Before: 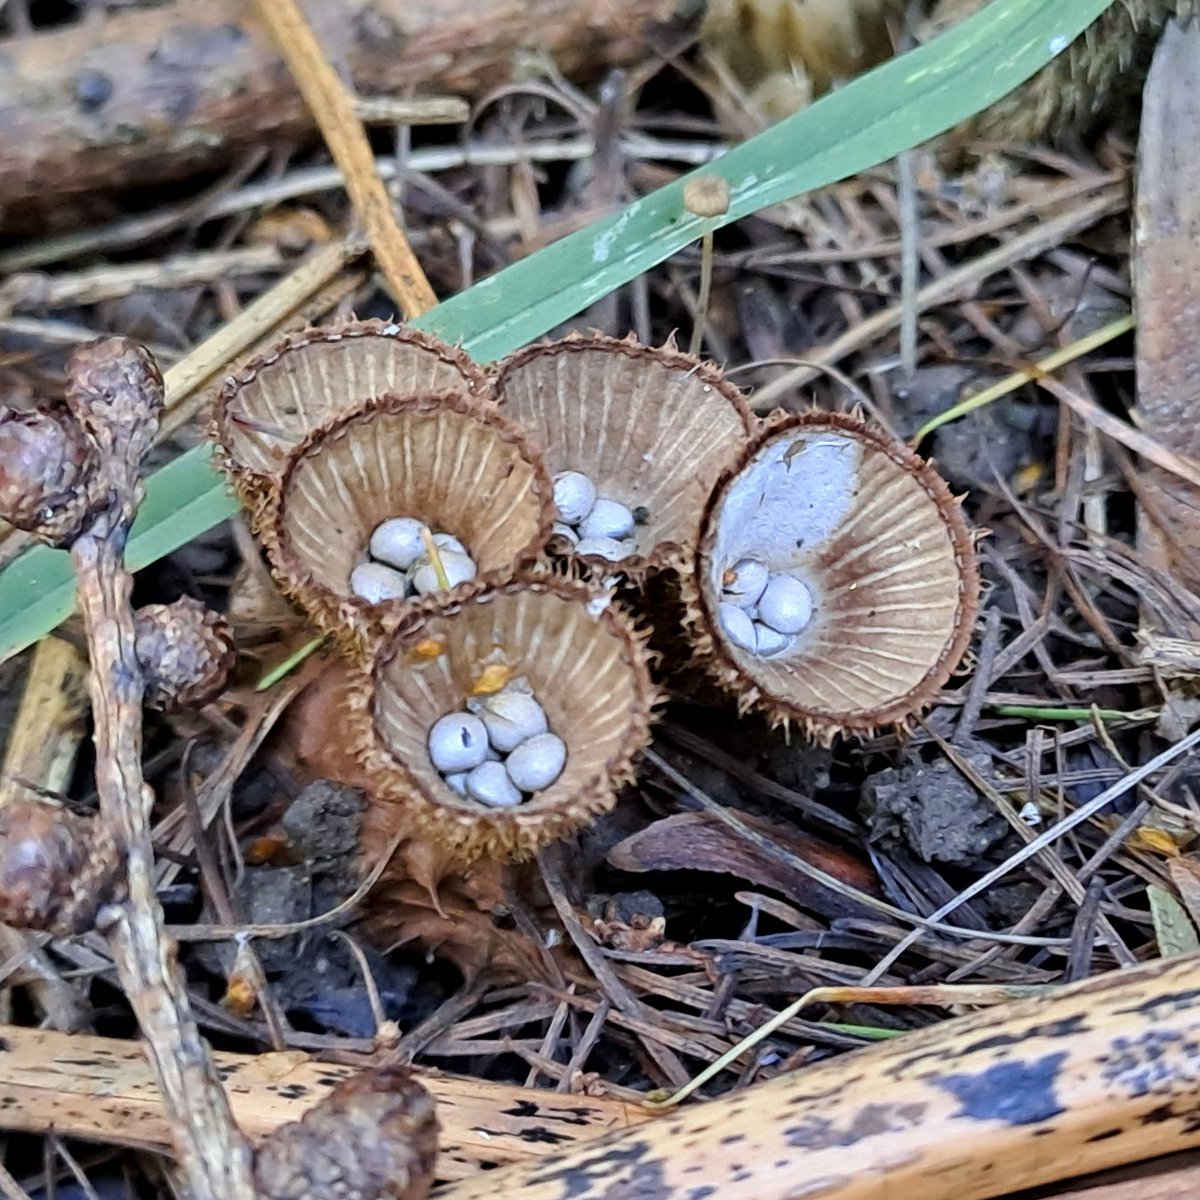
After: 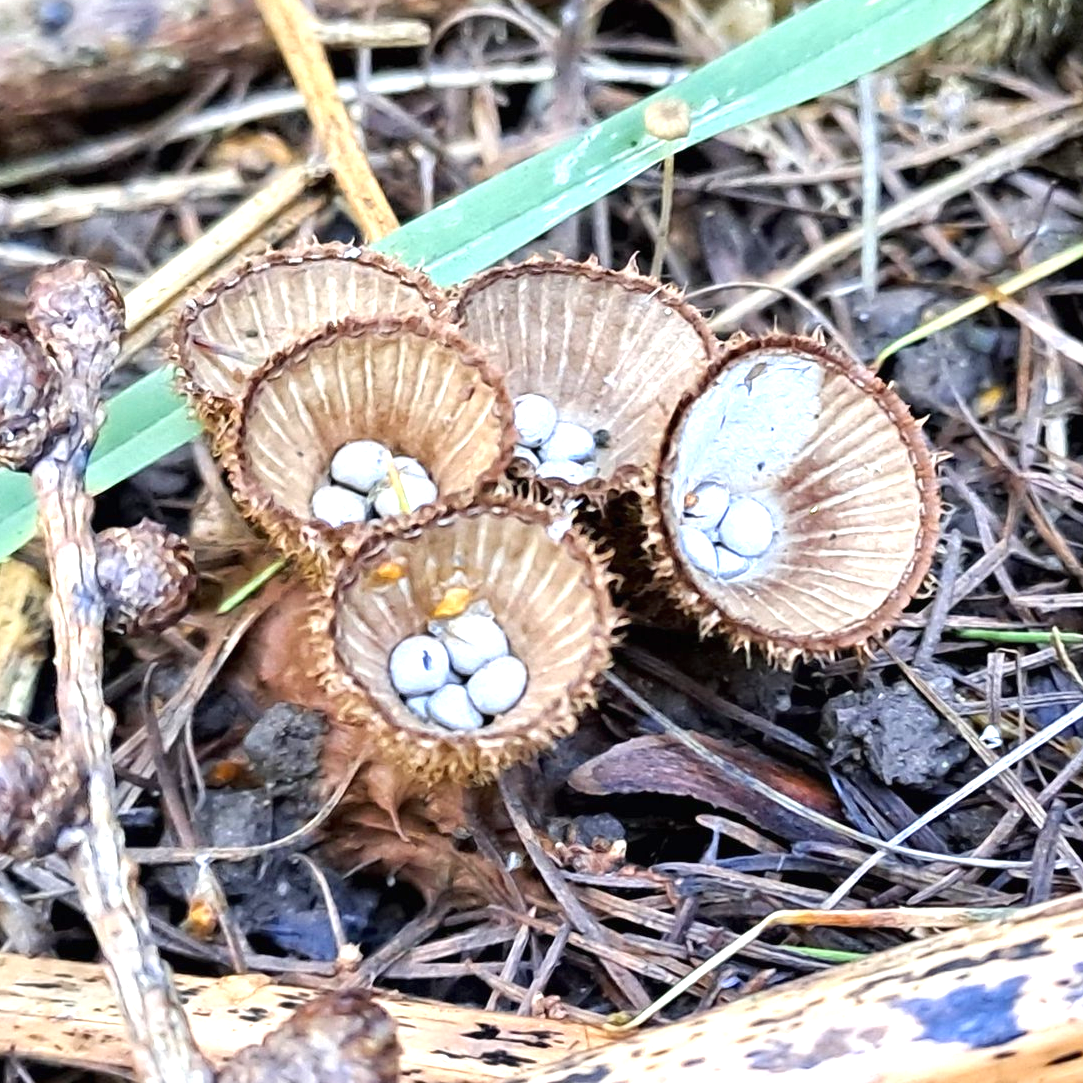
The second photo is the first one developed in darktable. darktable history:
exposure: black level correction 0, exposure 1 EV, compensate exposure bias true, compensate highlight preservation false
crop: left 3.305%, top 6.436%, right 6.389%, bottom 3.258%
